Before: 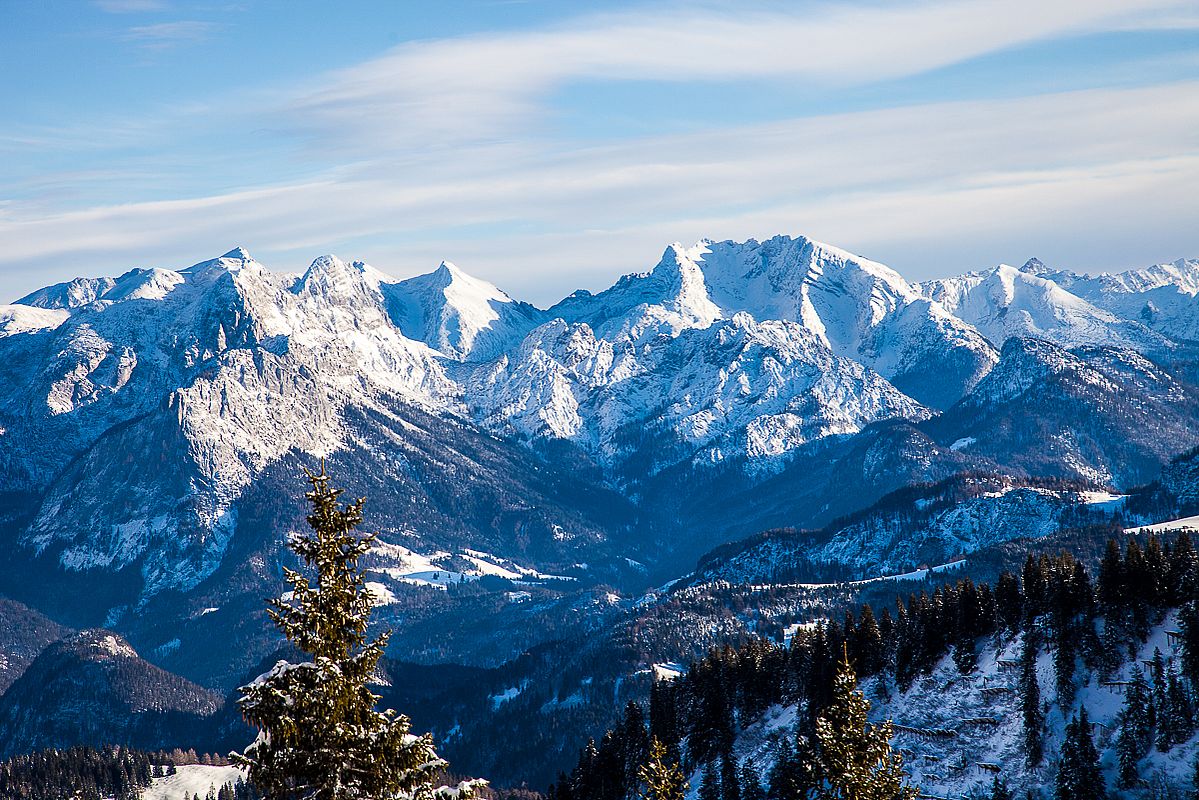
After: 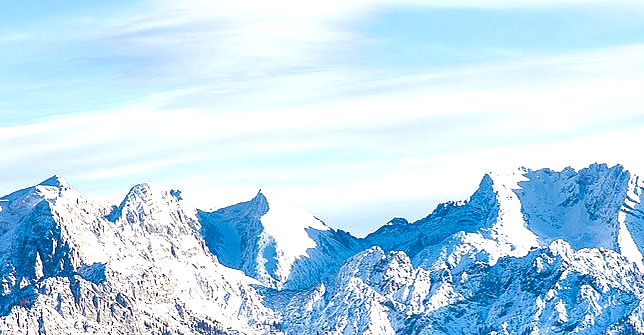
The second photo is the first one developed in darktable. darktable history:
exposure: exposure 0.561 EV, compensate highlight preservation false
crop: left 15.317%, top 9.114%, right 30.917%, bottom 48.879%
local contrast: mode bilateral grid, contrast 26, coarseness 61, detail 151%, midtone range 0.2
